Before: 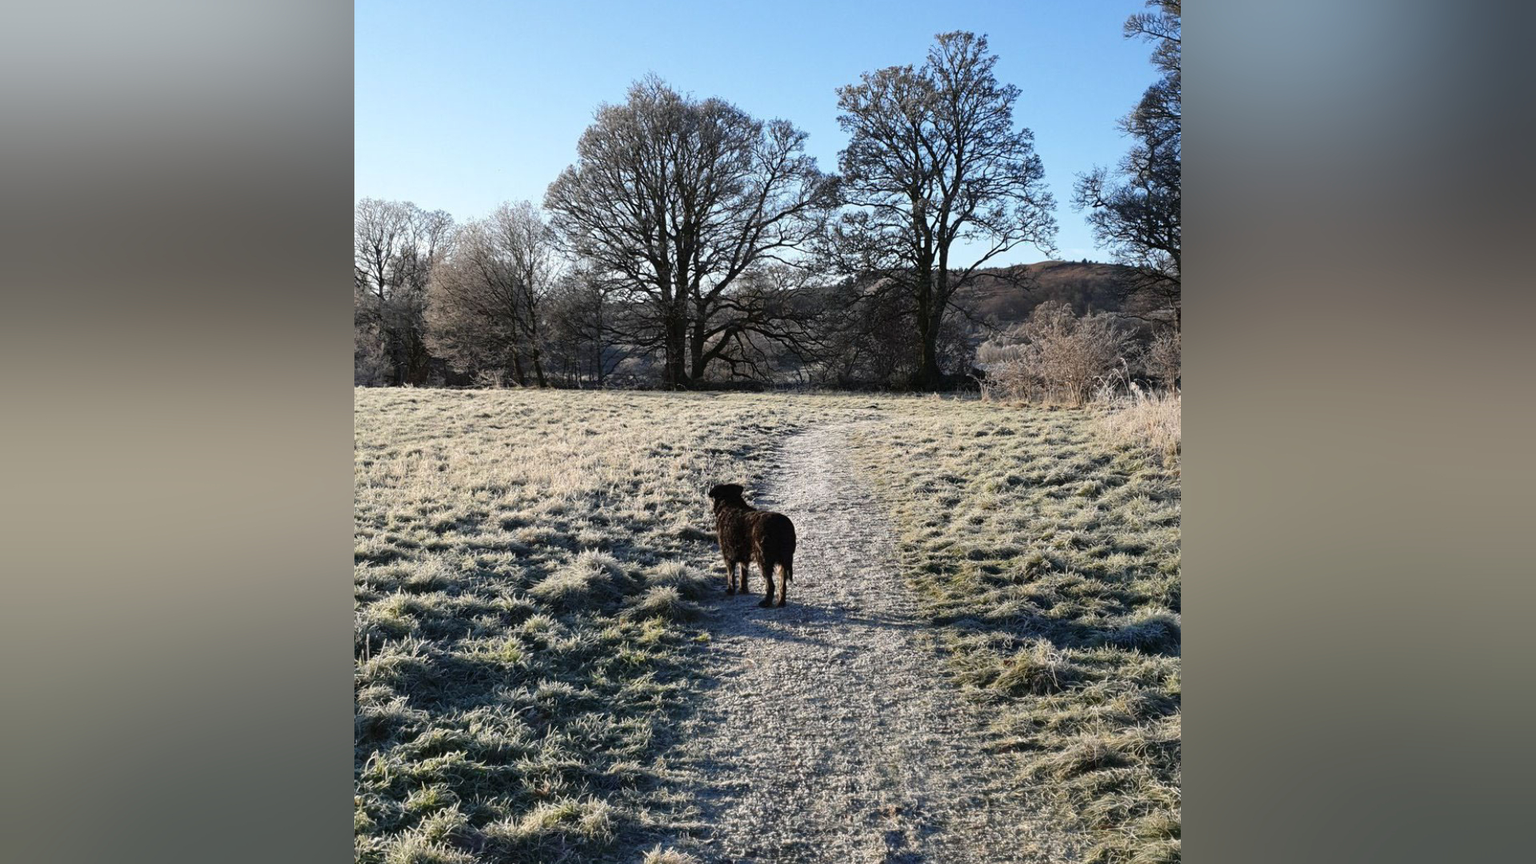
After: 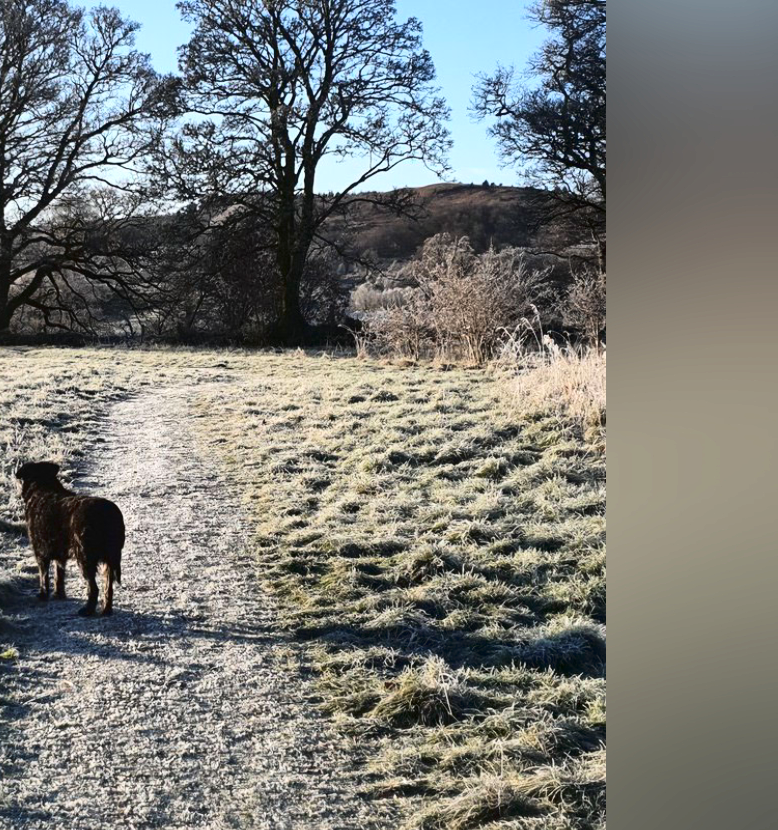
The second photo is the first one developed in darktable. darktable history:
crop: left 45.318%, top 13.268%, right 14.135%, bottom 9.843%
local contrast: mode bilateral grid, contrast 26, coarseness 50, detail 124%, midtone range 0.2
tone curve: curves: ch0 [(0, 0.032) (0.181, 0.156) (0.751, 0.829) (1, 1)], color space Lab, linked channels, preserve colors none
